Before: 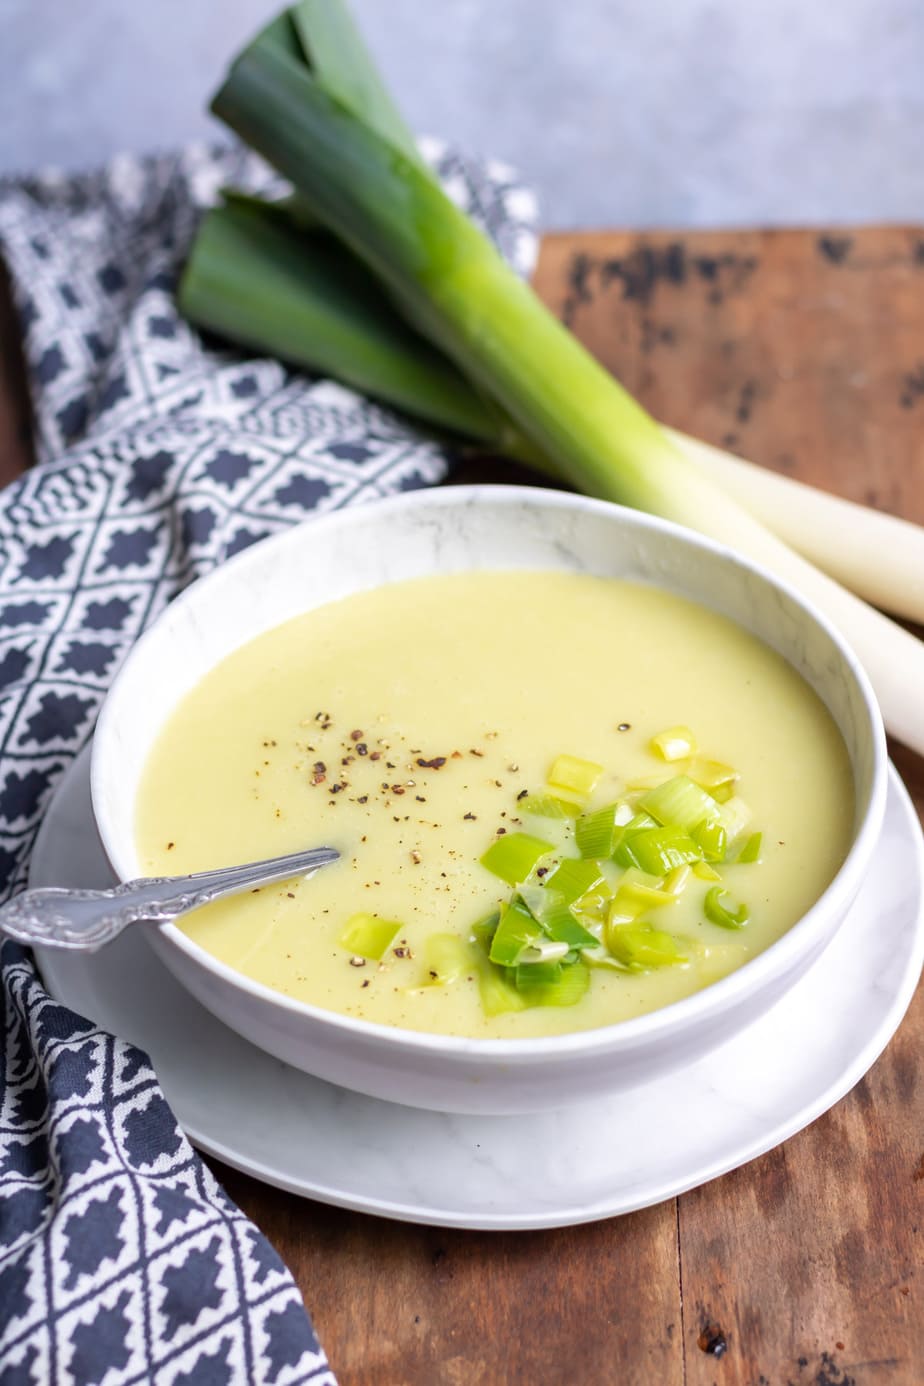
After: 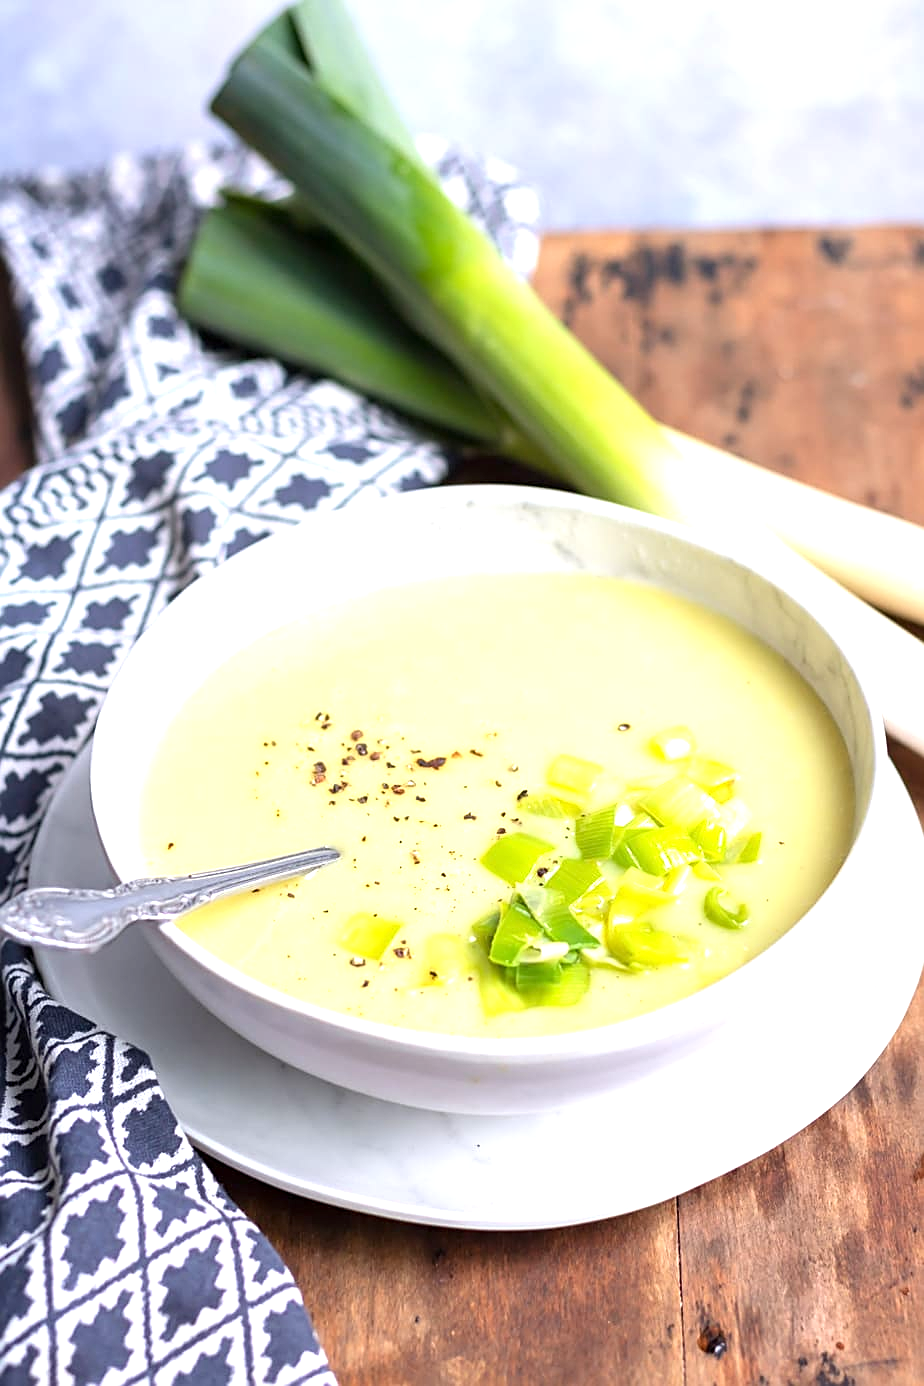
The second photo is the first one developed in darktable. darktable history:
tone equalizer: on, module defaults
exposure: exposure 0.781 EV, compensate highlight preservation false
sharpen: on, module defaults
